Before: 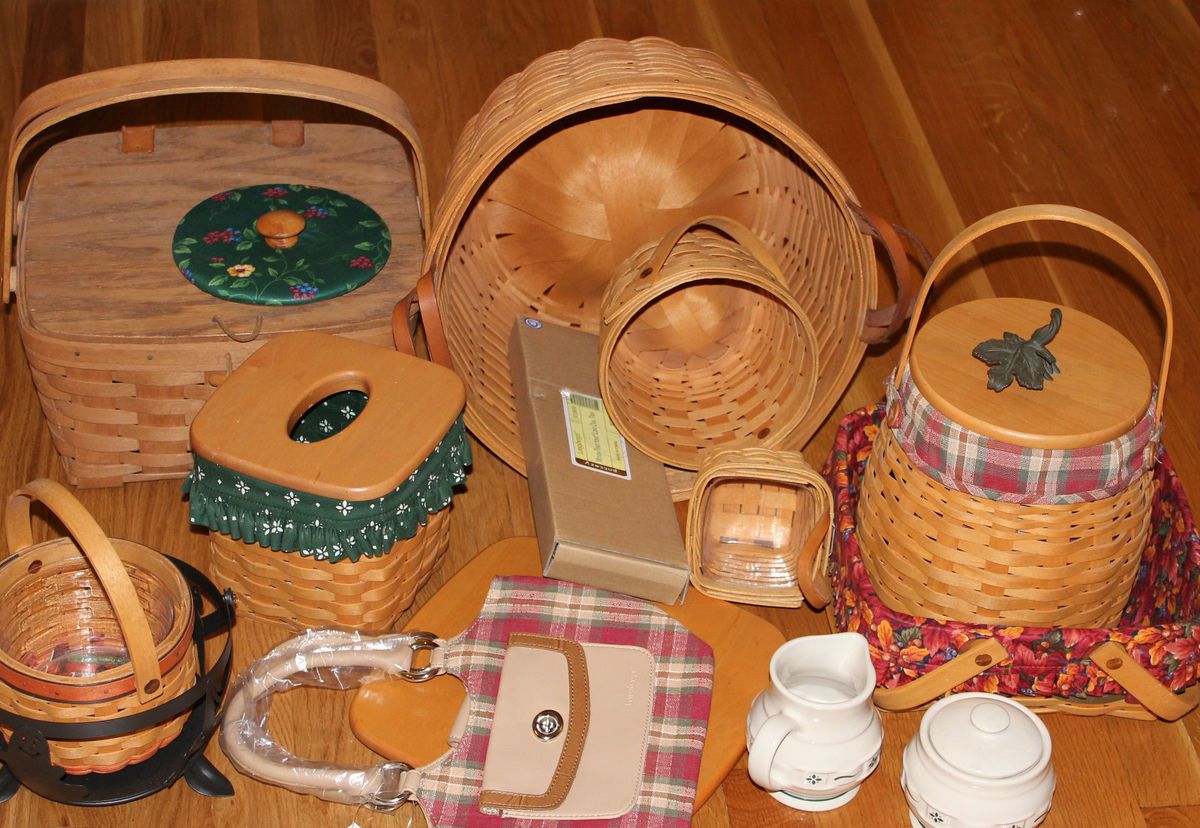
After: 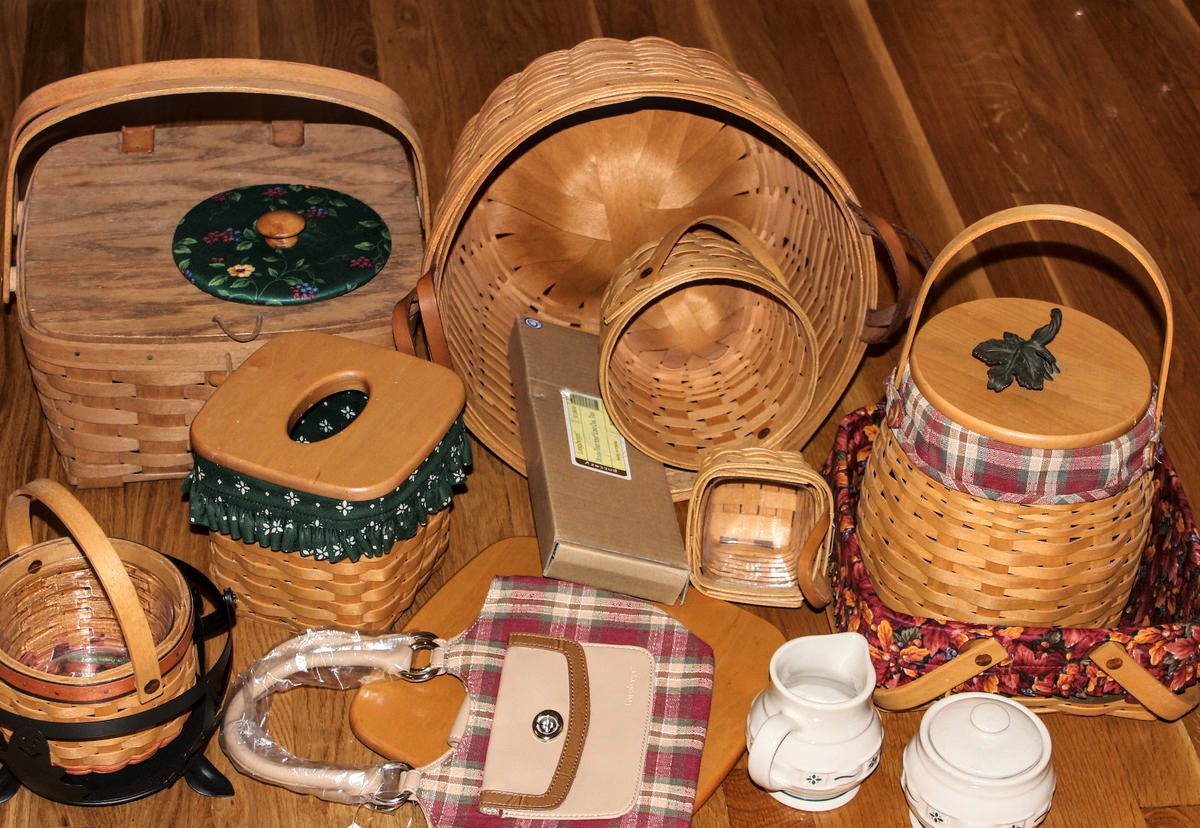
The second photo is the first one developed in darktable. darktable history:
shadows and highlights: shadows color adjustment 97.66%, soften with gaussian
local contrast: on, module defaults
tone curve: curves: ch0 [(0.016, 0.011) (0.21, 0.113) (0.515, 0.476) (0.78, 0.795) (1, 0.981)], color space Lab, linked channels, preserve colors none
